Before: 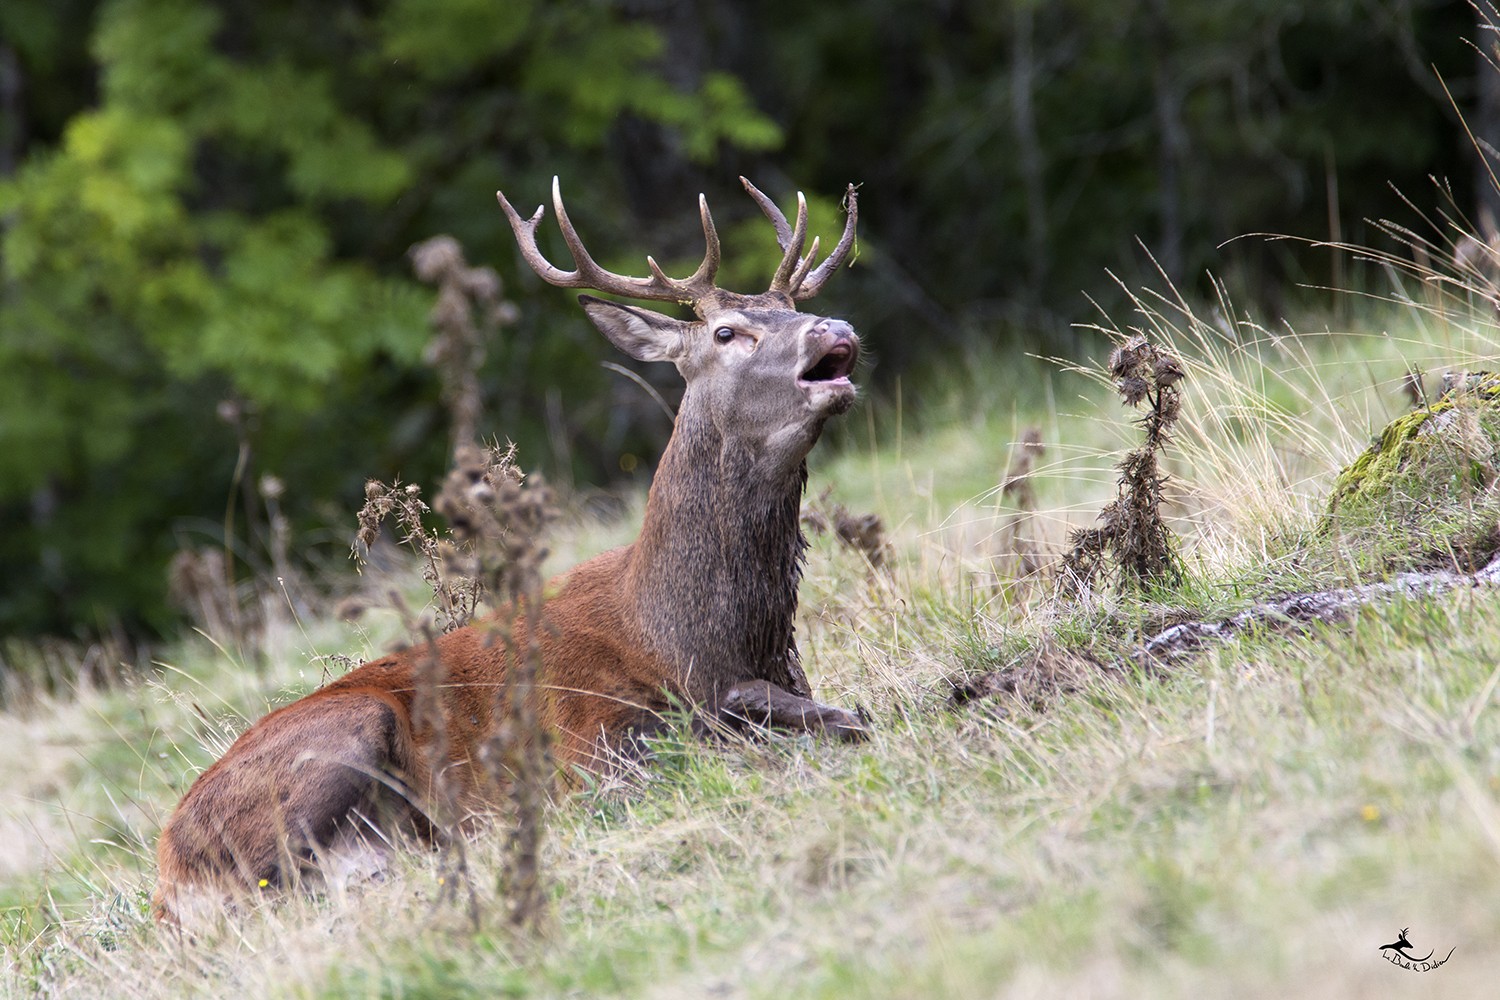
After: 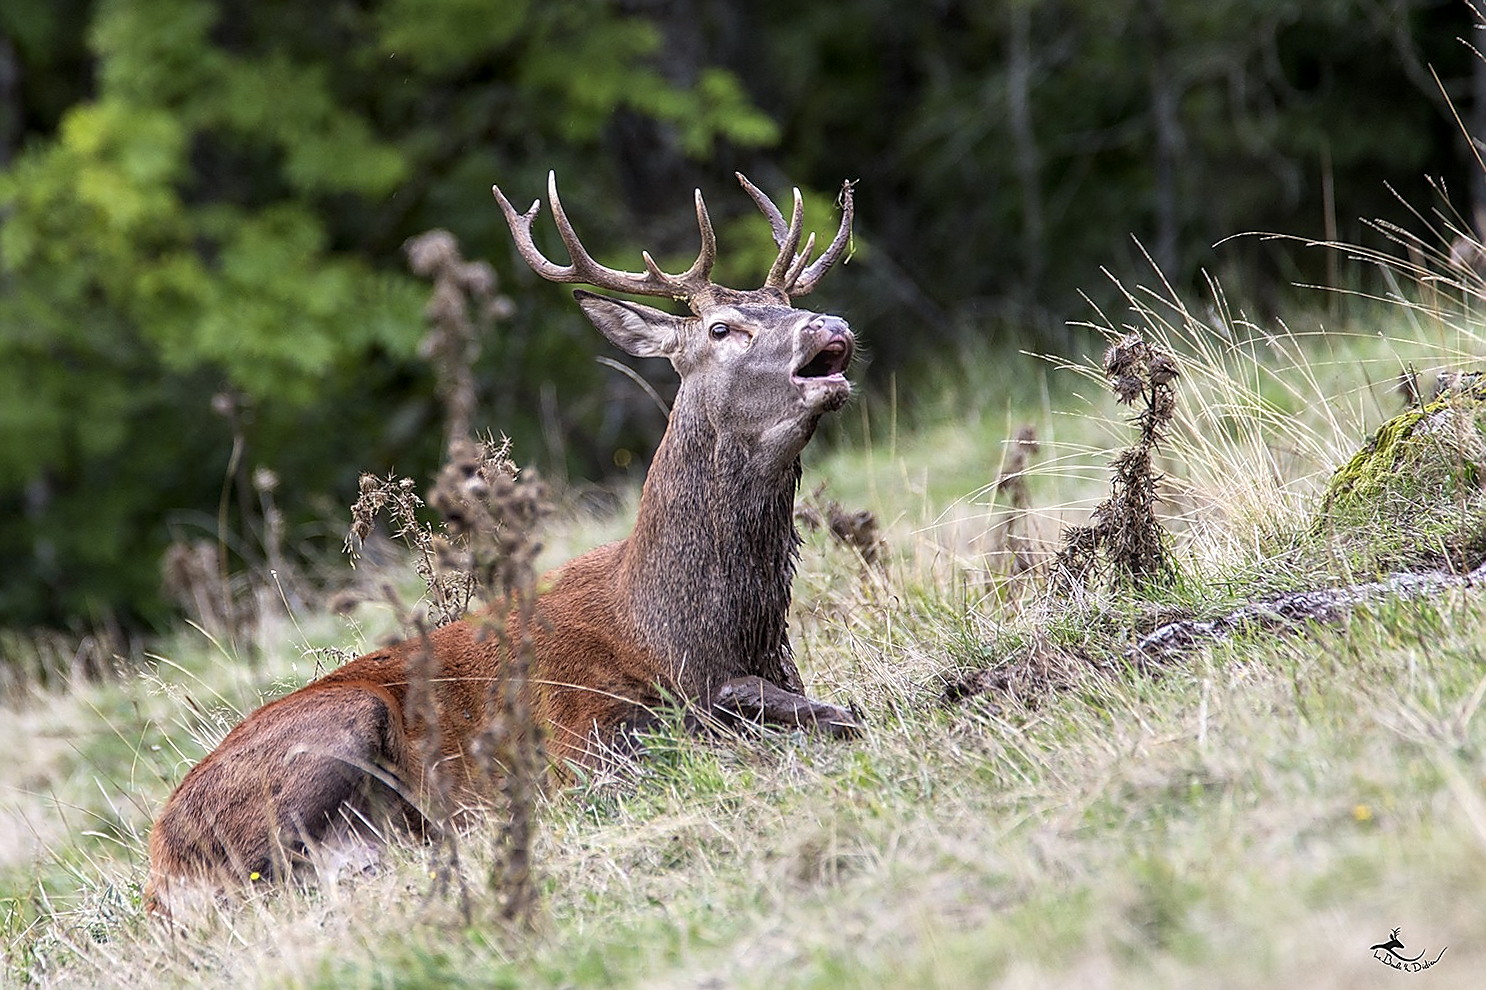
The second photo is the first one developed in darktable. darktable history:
crop and rotate: angle -0.351°
sharpen: radius 1.369, amount 1.245, threshold 0.716
local contrast: on, module defaults
